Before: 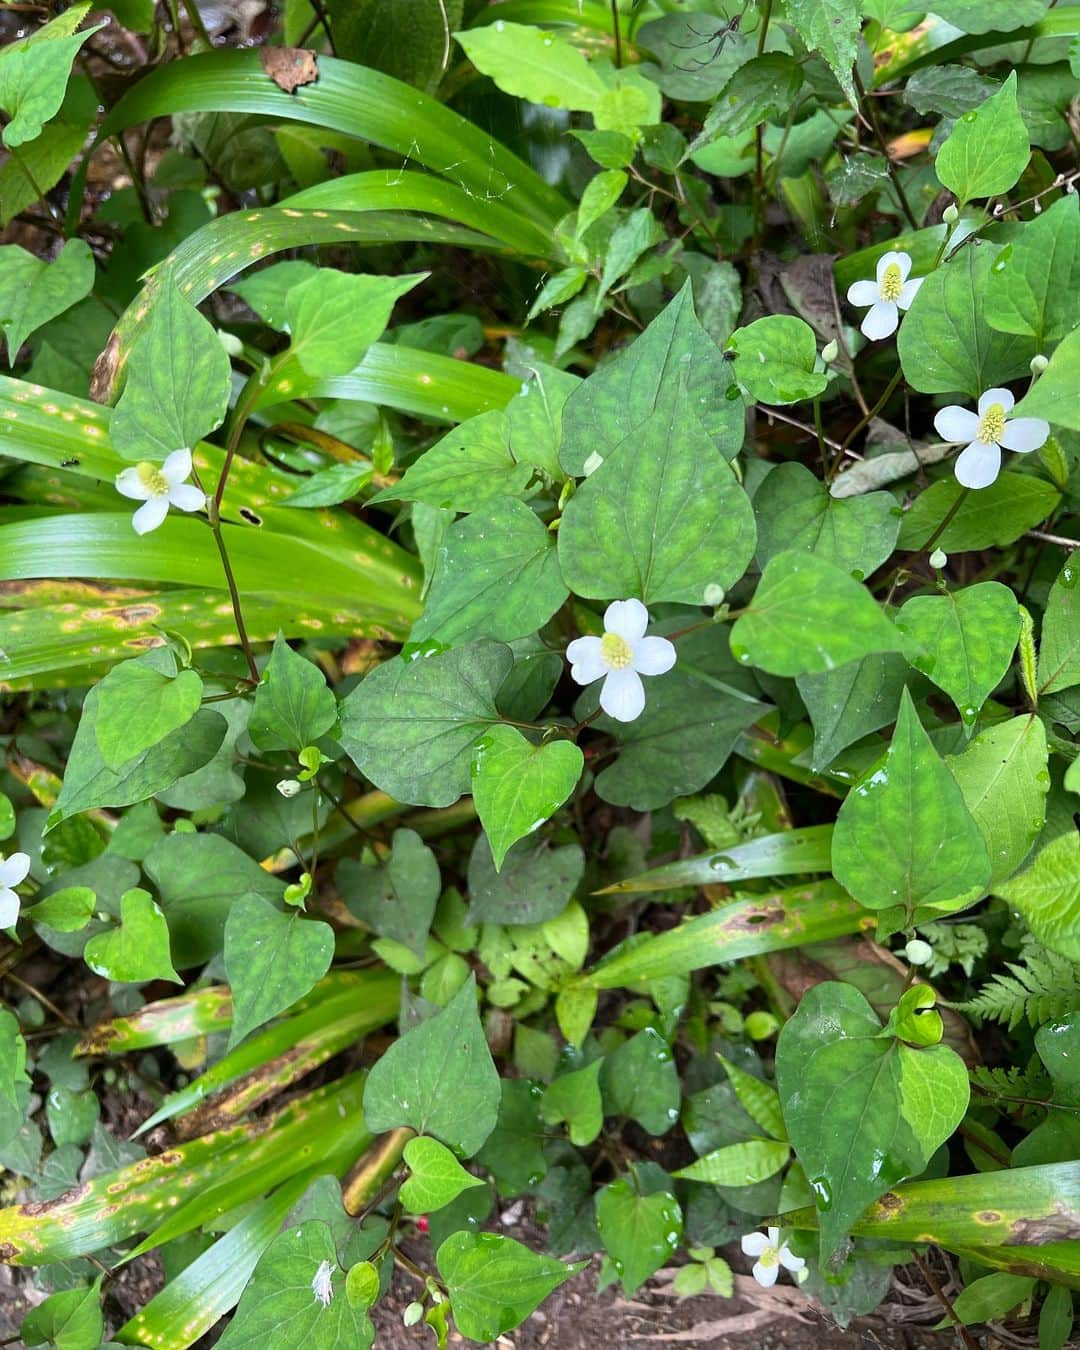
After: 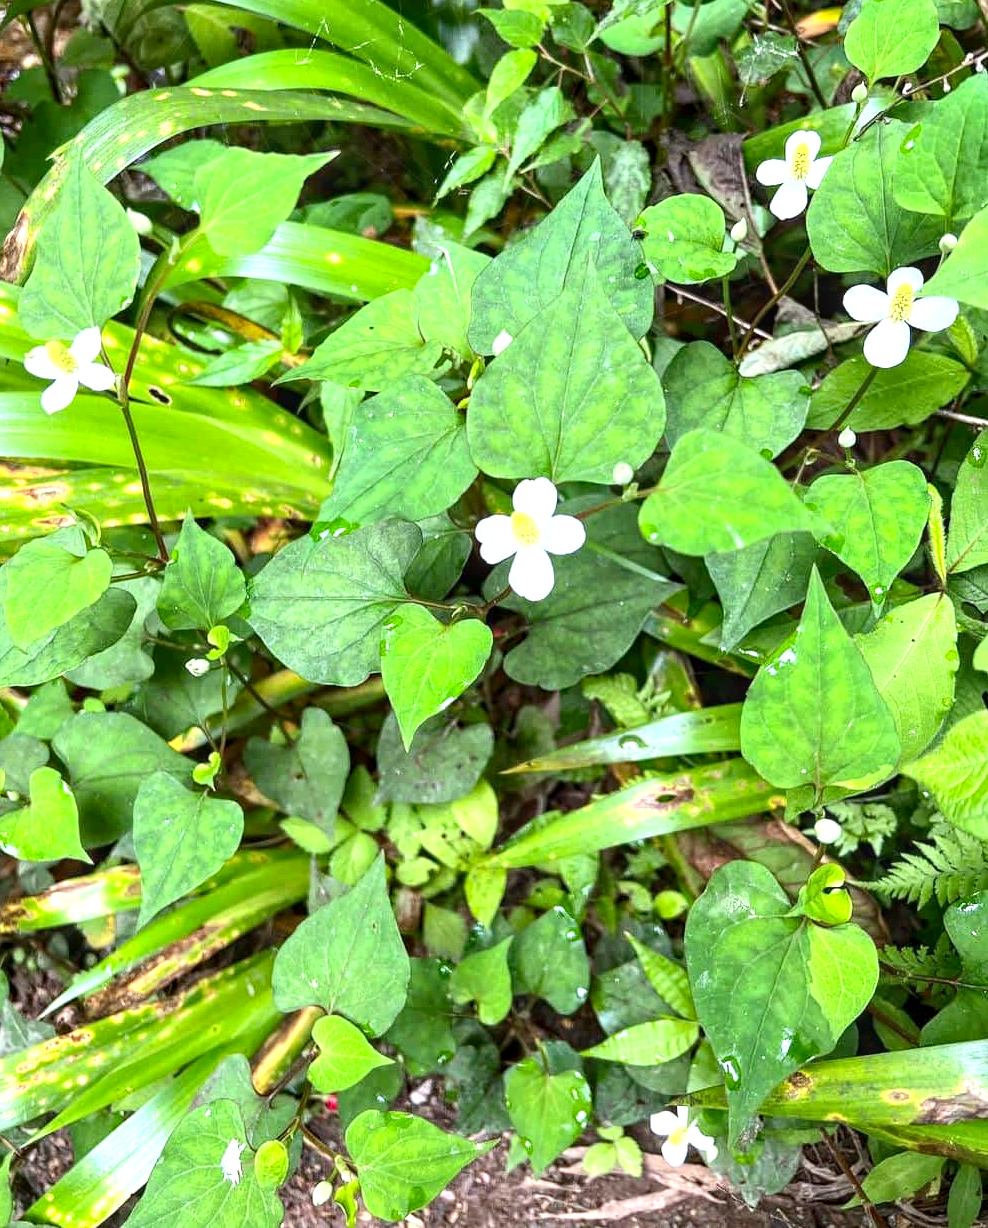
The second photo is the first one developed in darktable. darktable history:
color correction: highlights b* 0.054
tone equalizer: -7 EV 0.216 EV, -6 EV 0.134 EV, -5 EV 0.082 EV, -4 EV 0.053 EV, -2 EV -0.029 EV, -1 EV -0.045 EV, +0 EV -0.066 EV
exposure: black level correction 0, exposure 0.934 EV, compensate highlight preservation false
crop and rotate: left 8.513%, top 8.999%
local contrast: on, module defaults
haze removal: adaptive false
contrast brightness saturation: contrast 0.136
